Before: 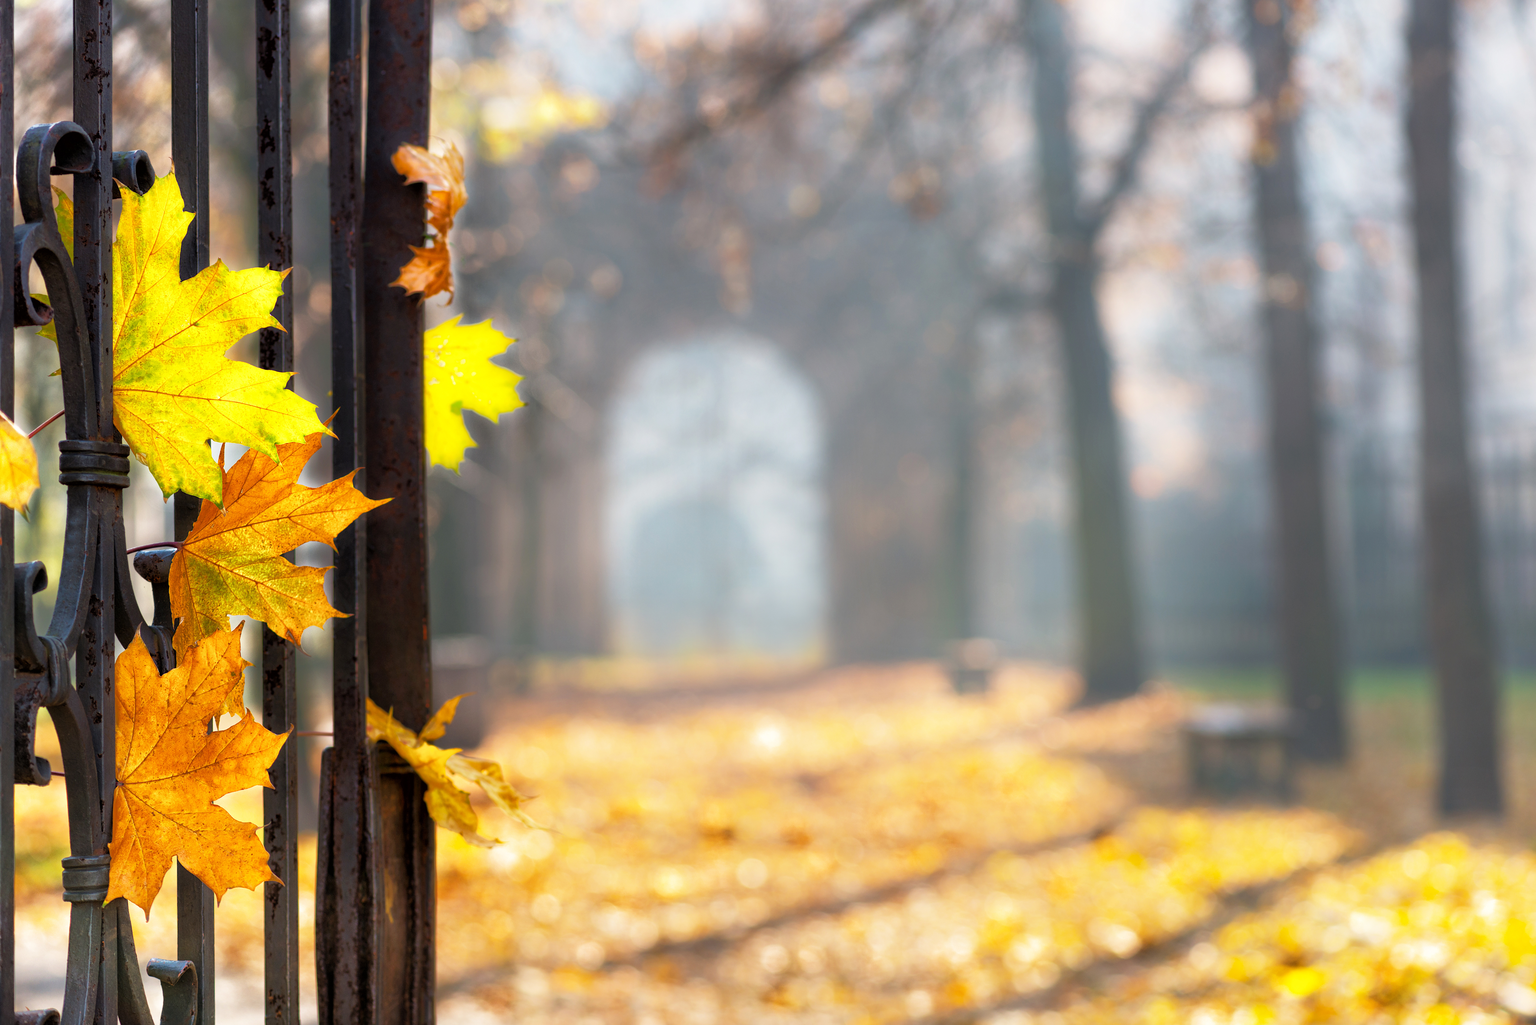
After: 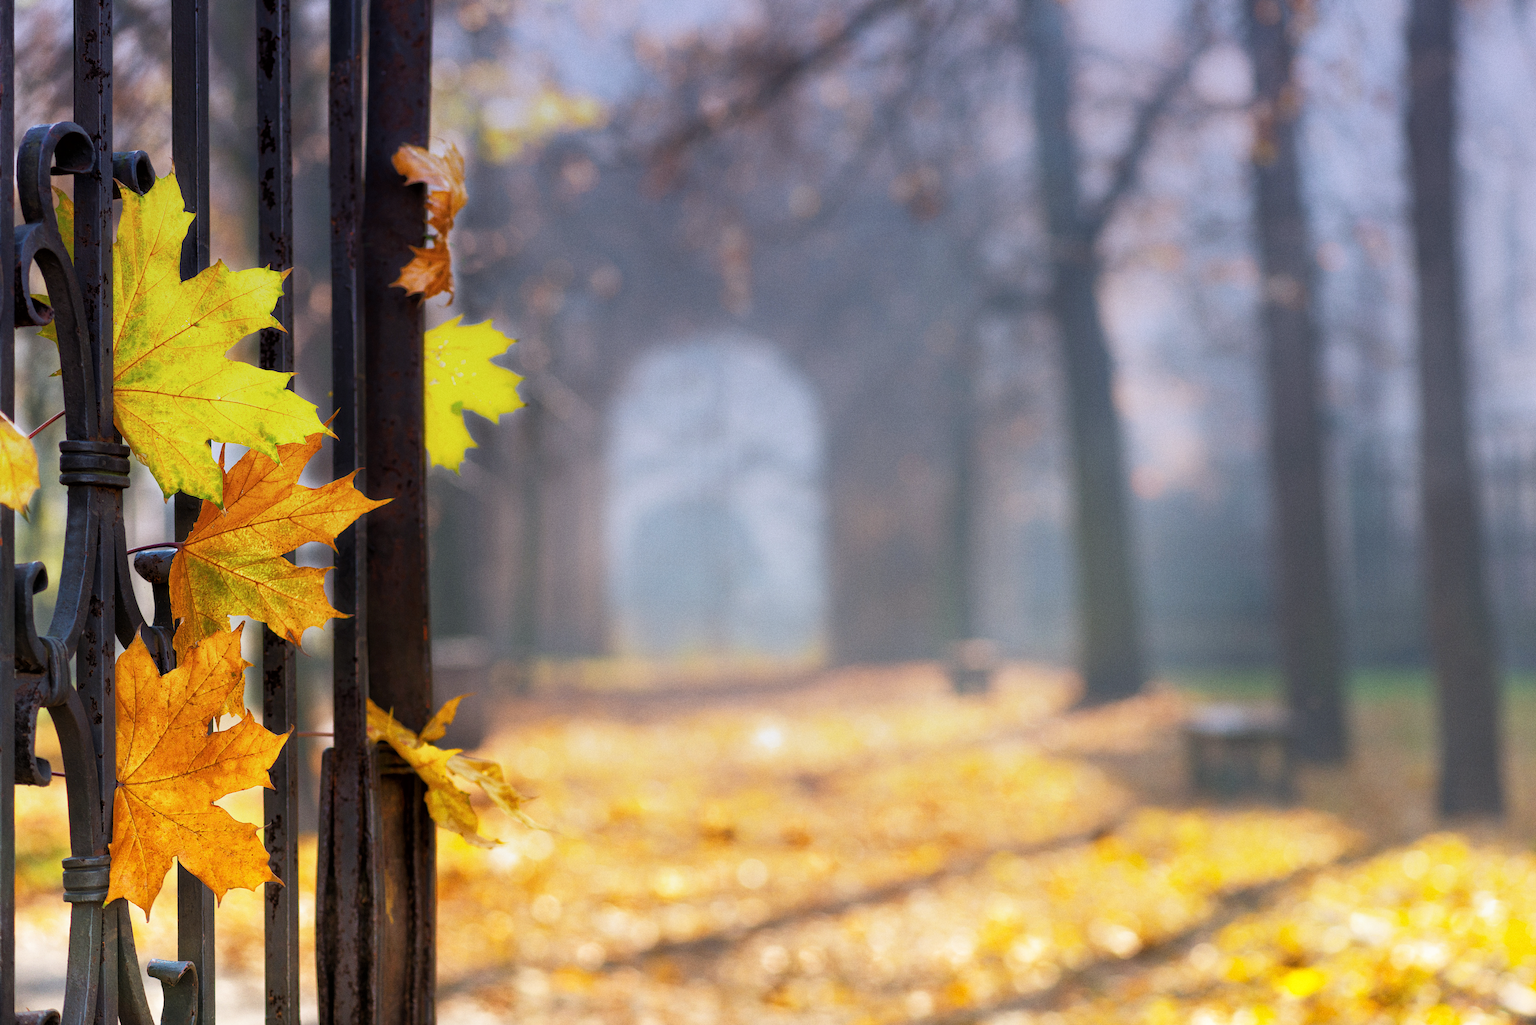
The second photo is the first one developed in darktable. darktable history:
graduated density: hue 238.83°, saturation 50%
grain: coarseness 0.09 ISO
